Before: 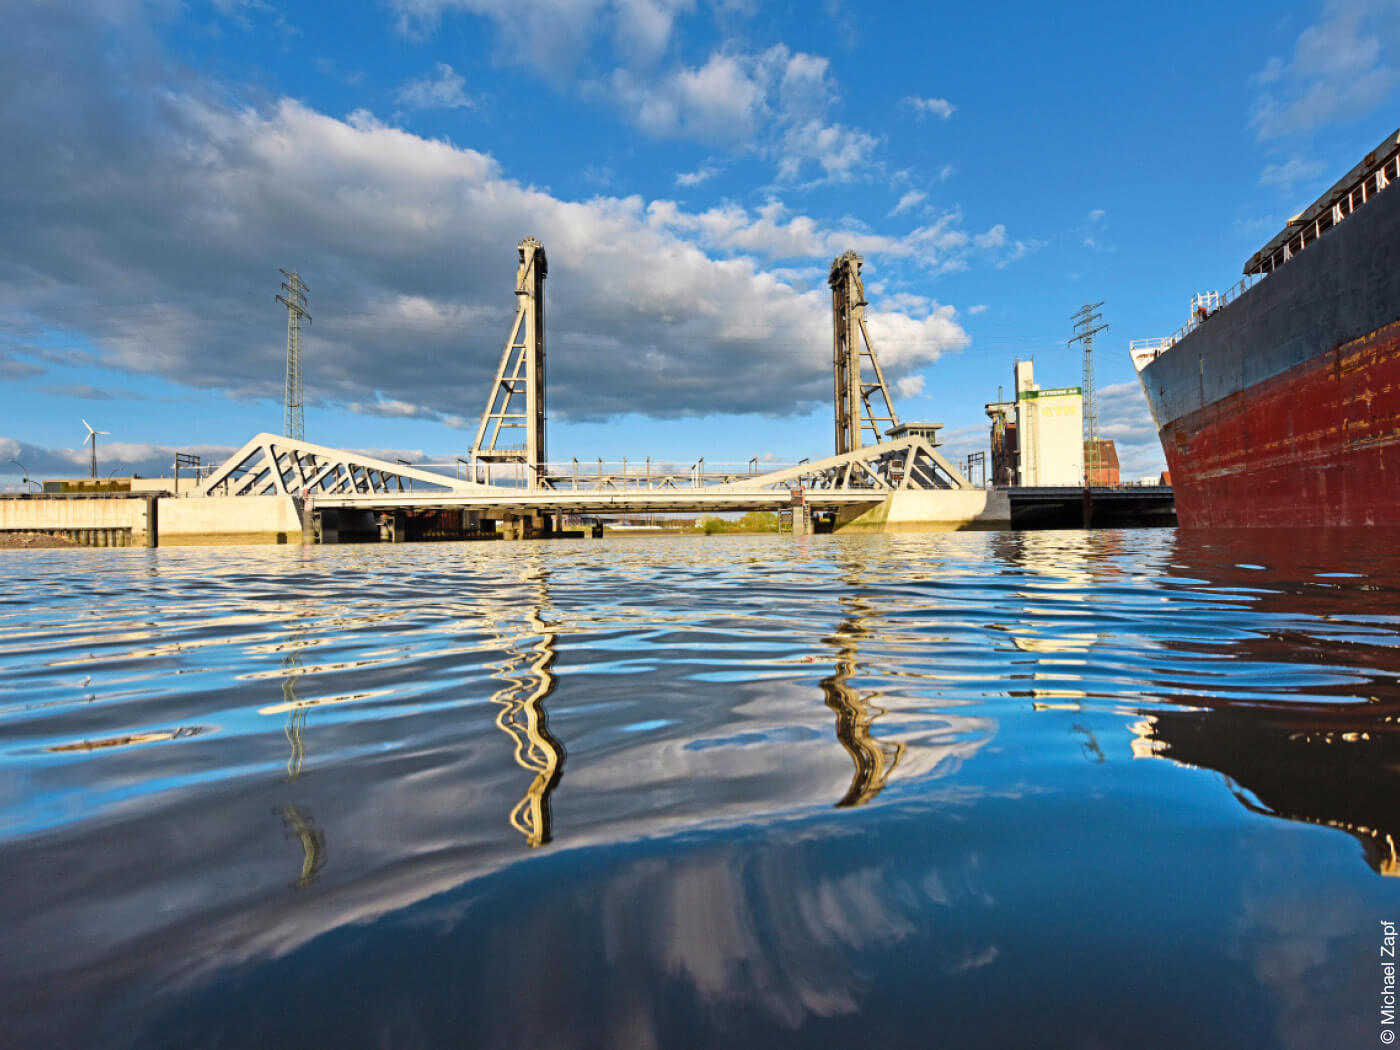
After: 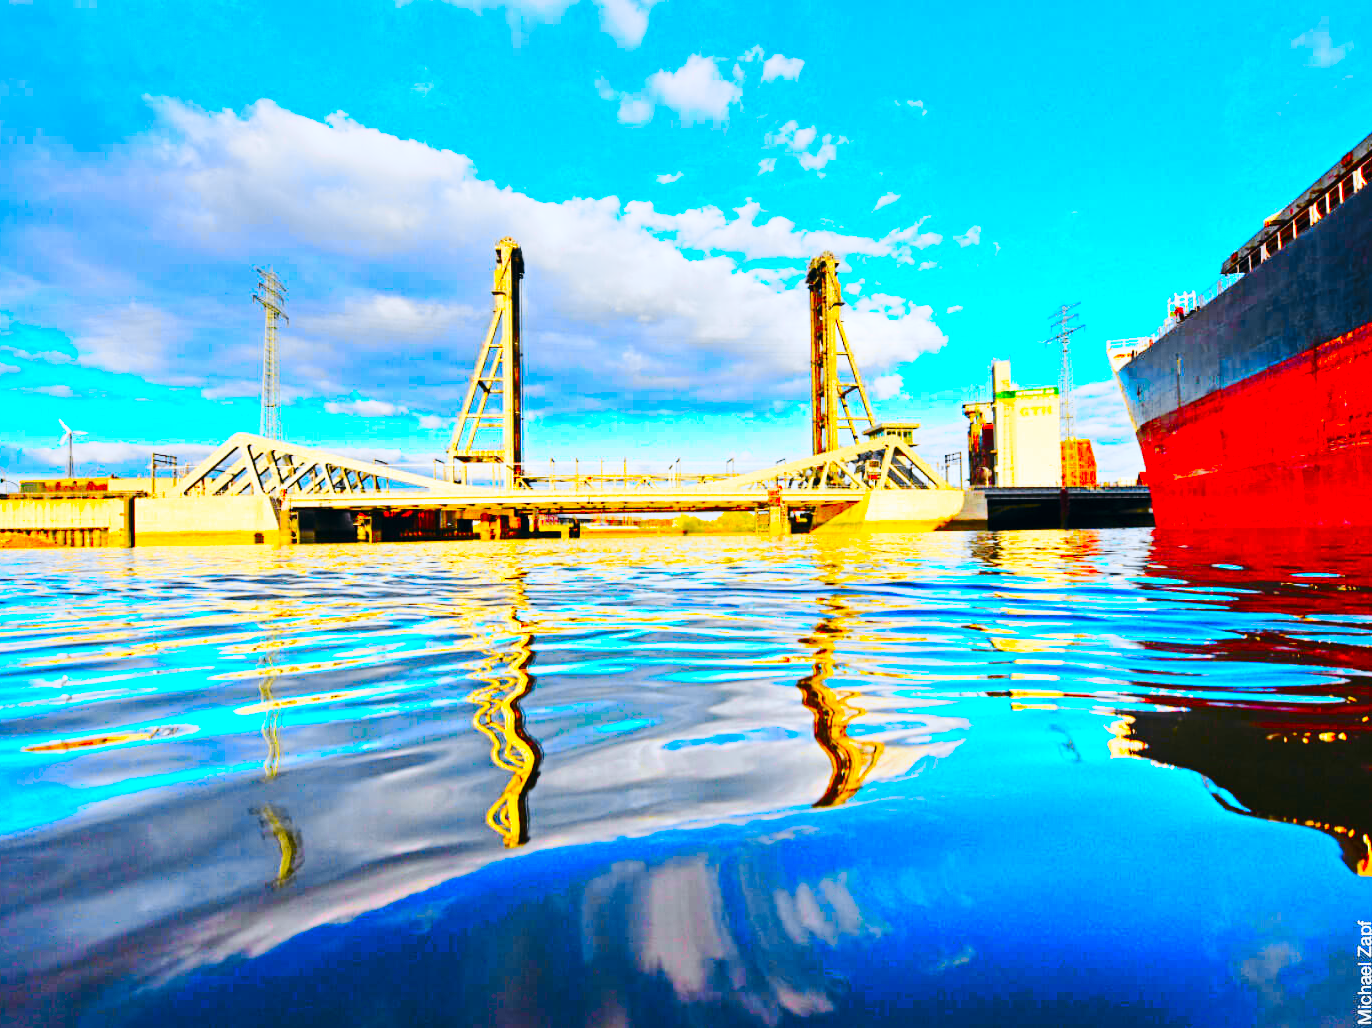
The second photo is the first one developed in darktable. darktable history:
contrast brightness saturation: contrast 0.043, saturation 0.16
crop: left 1.681%, right 0.266%, bottom 2.045%
base curve: curves: ch0 [(0, 0) (0.028, 0.03) (0.121, 0.232) (0.46, 0.748) (0.859, 0.968) (1, 1)], exposure shift 0.01, preserve colors none
tone curve: curves: ch0 [(0, 0) (0.071, 0.06) (0.253, 0.242) (0.437, 0.498) (0.55, 0.644) (0.657, 0.749) (0.823, 0.876) (1, 0.99)]; ch1 [(0, 0) (0.346, 0.307) (0.408, 0.369) (0.453, 0.457) (0.476, 0.489) (0.502, 0.493) (0.521, 0.515) (0.537, 0.531) (0.612, 0.641) (0.676, 0.728) (1, 1)]; ch2 [(0, 0) (0.346, 0.34) (0.434, 0.46) (0.485, 0.494) (0.5, 0.494) (0.511, 0.504) (0.537, 0.551) (0.579, 0.599) (0.625, 0.686) (1, 1)], color space Lab, independent channels, preserve colors none
color correction: highlights a* 1.52, highlights b* -1.68, saturation 2.49
